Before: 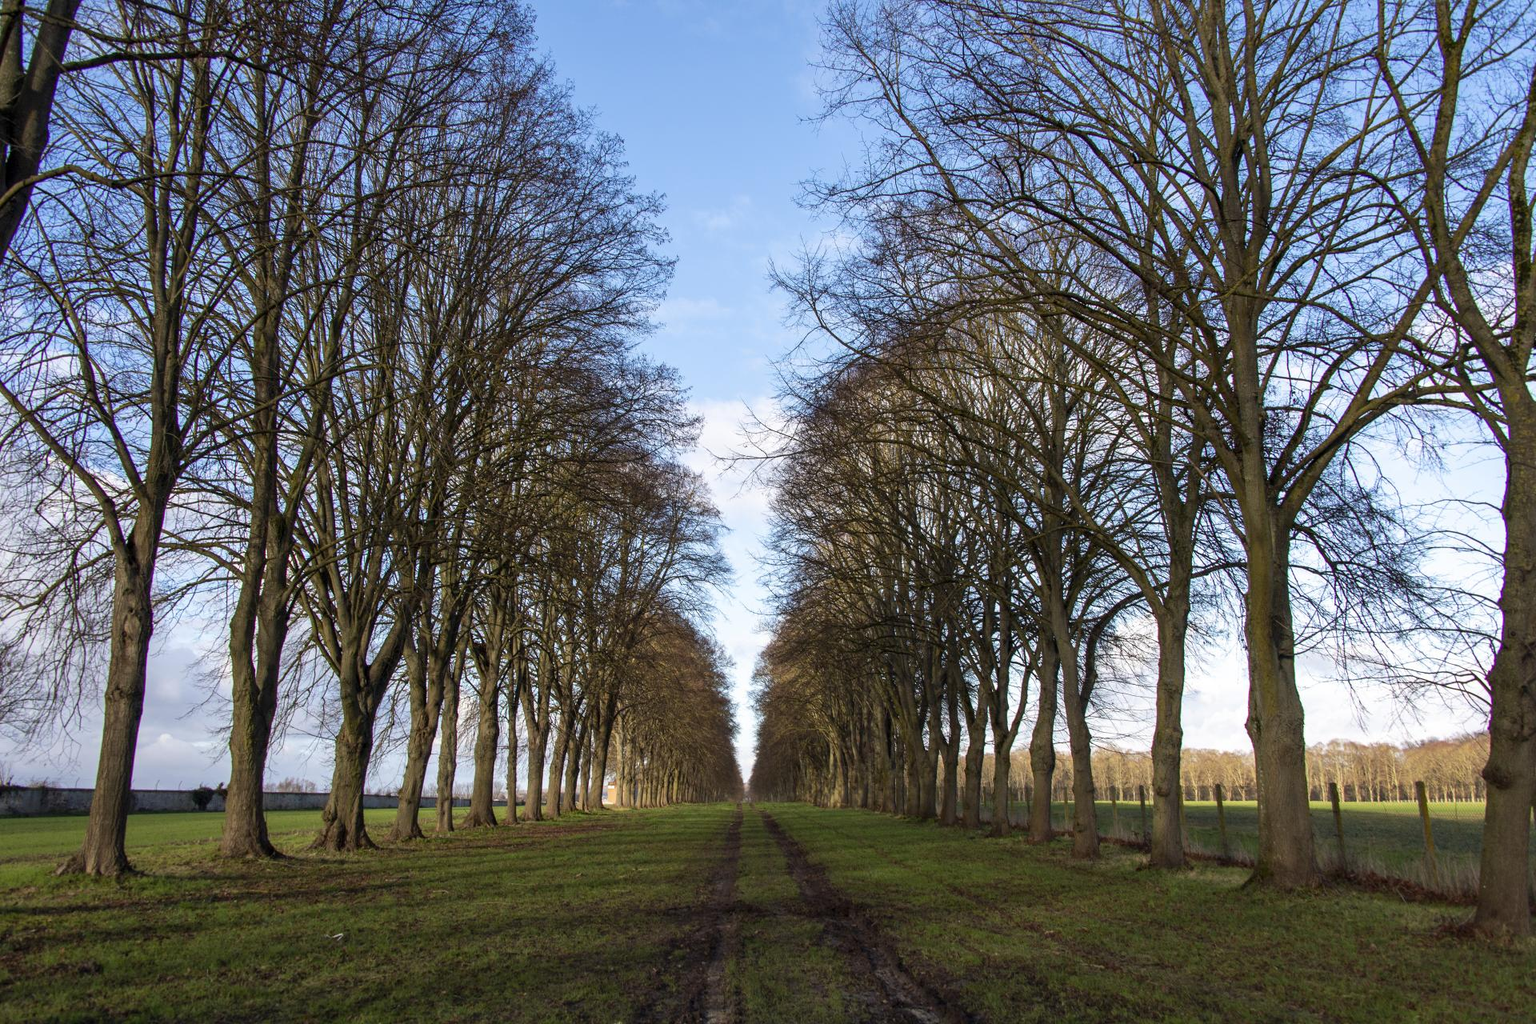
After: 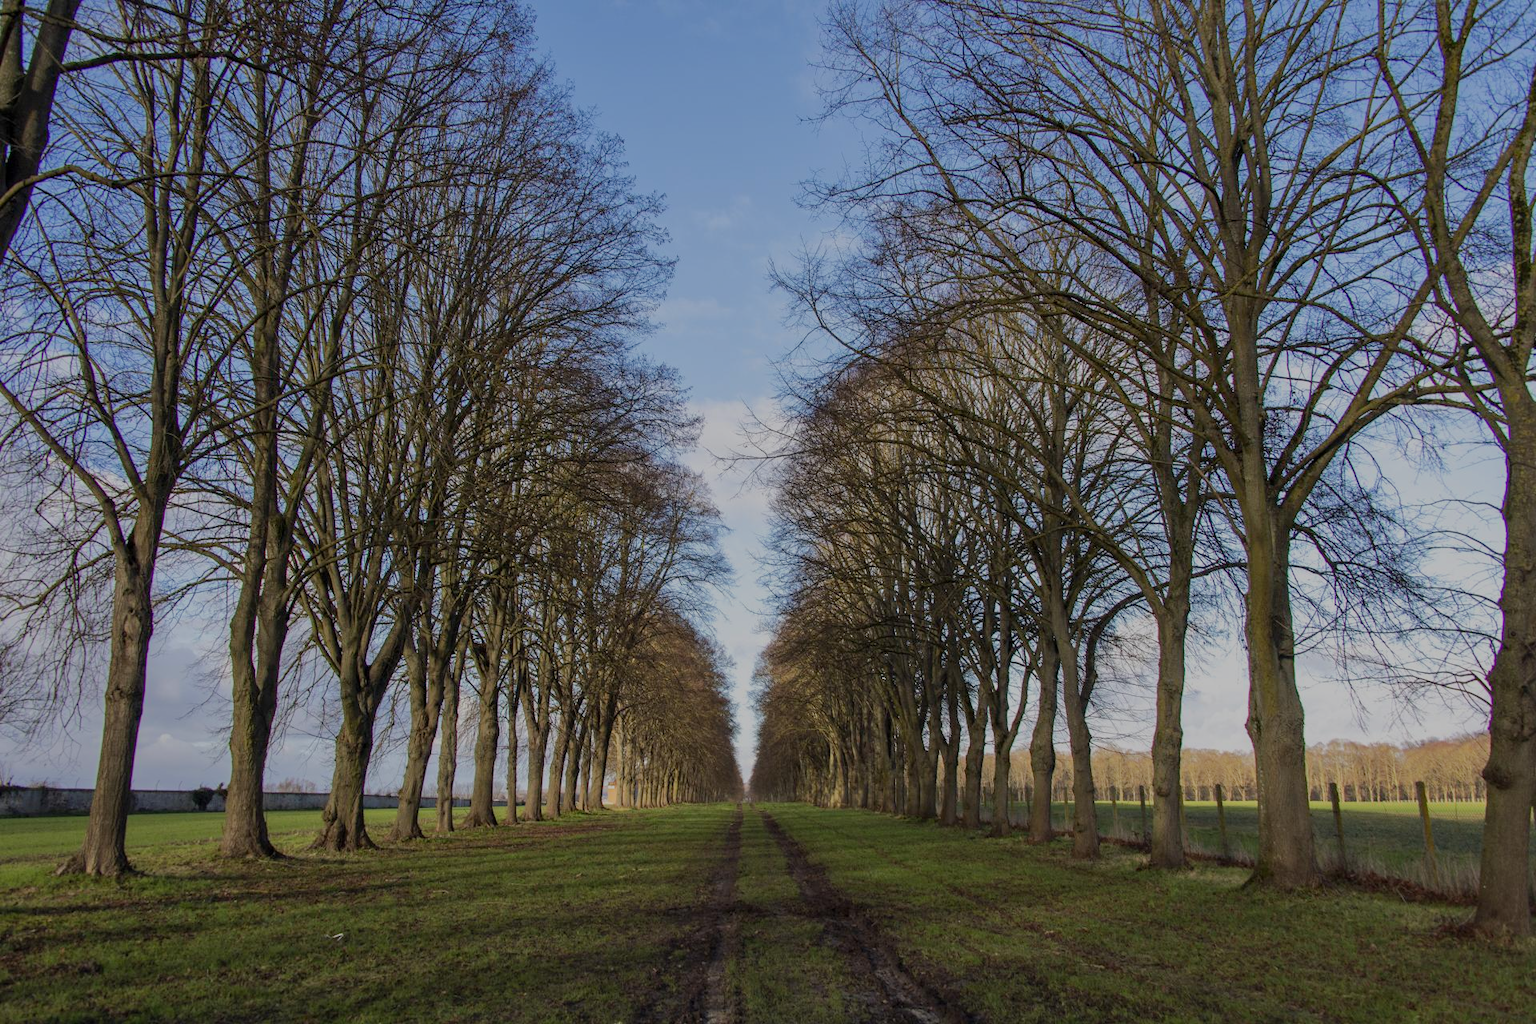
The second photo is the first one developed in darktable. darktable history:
tone equalizer: -8 EV -0.04 EV, -7 EV 0.012 EV, -6 EV -0.009 EV, -5 EV 0.005 EV, -4 EV -0.045 EV, -3 EV -0.237 EV, -2 EV -0.684 EV, -1 EV -0.981 EV, +0 EV -0.99 EV, edges refinement/feathering 500, mask exposure compensation -1.57 EV, preserve details guided filter
